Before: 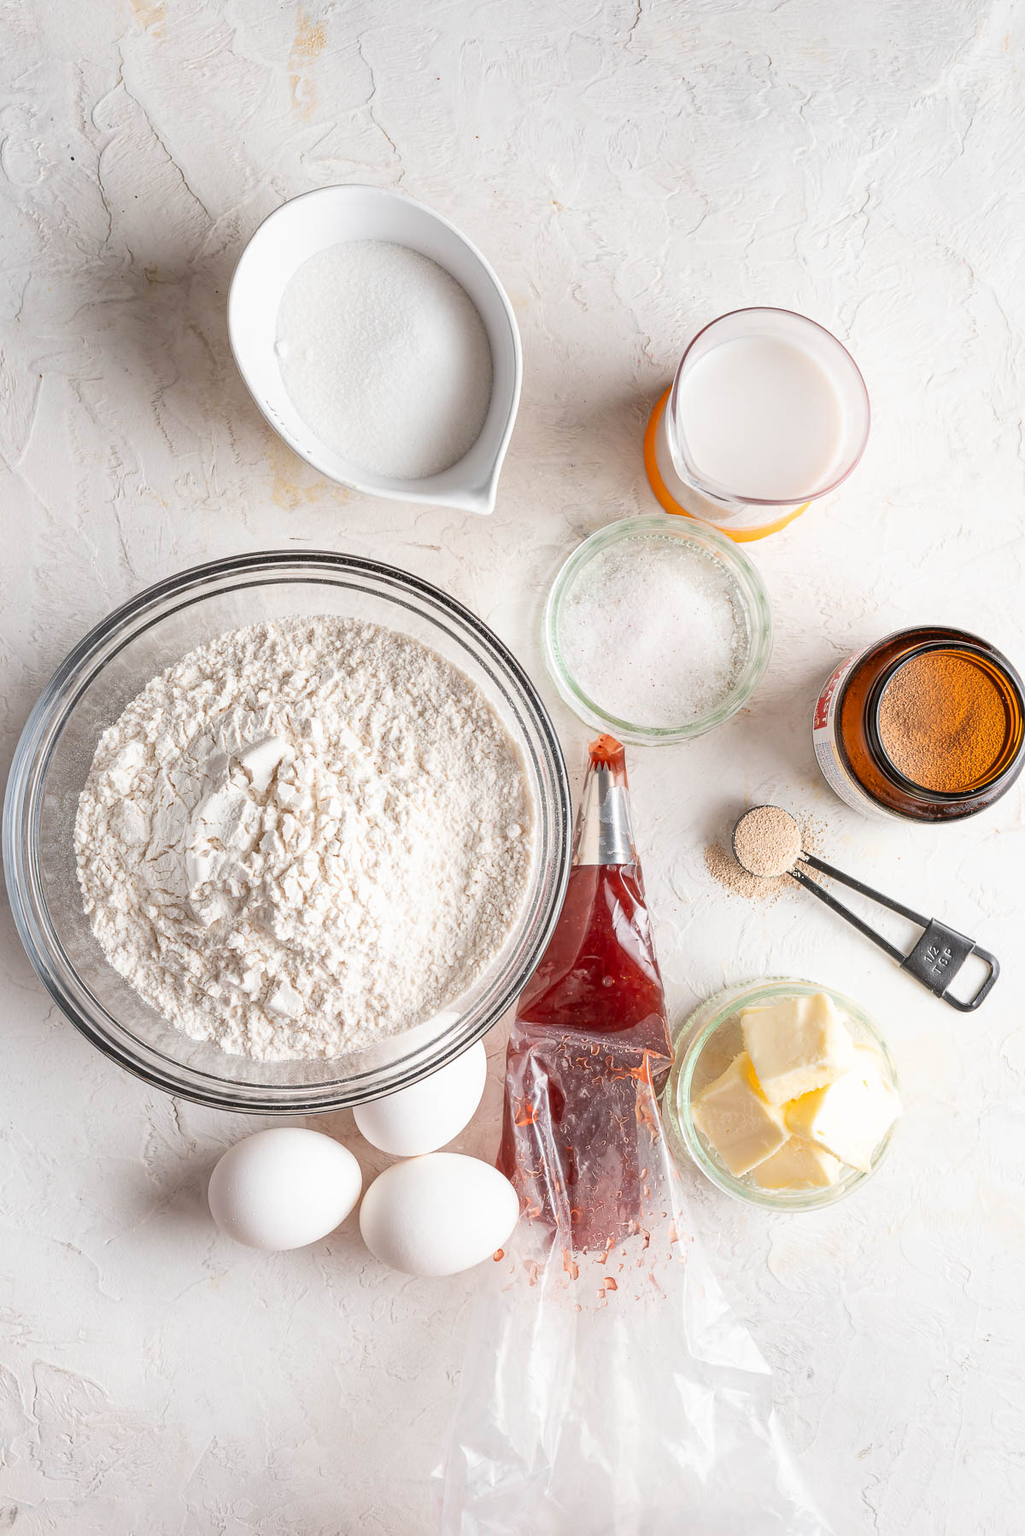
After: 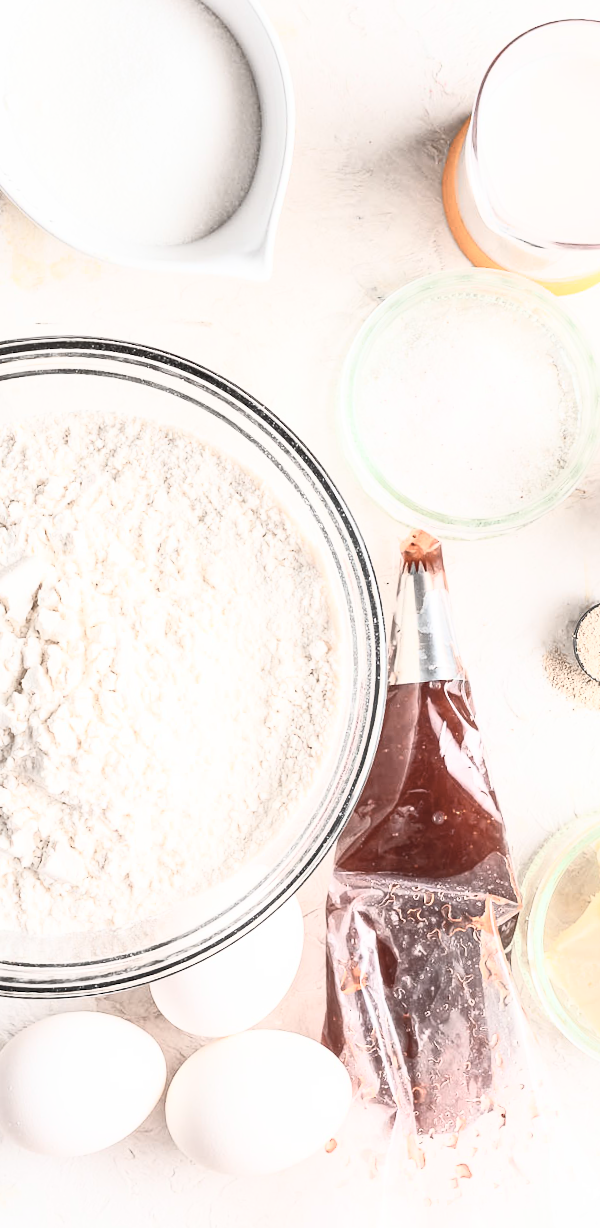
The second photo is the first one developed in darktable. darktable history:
rotate and perspective: rotation -3.52°, crop left 0.036, crop right 0.964, crop top 0.081, crop bottom 0.919
exposure: exposure -0.05 EV
crop and rotate: angle 0.02°, left 24.353%, top 13.219%, right 26.156%, bottom 8.224%
contrast brightness saturation: contrast 0.57, brightness 0.57, saturation -0.34
